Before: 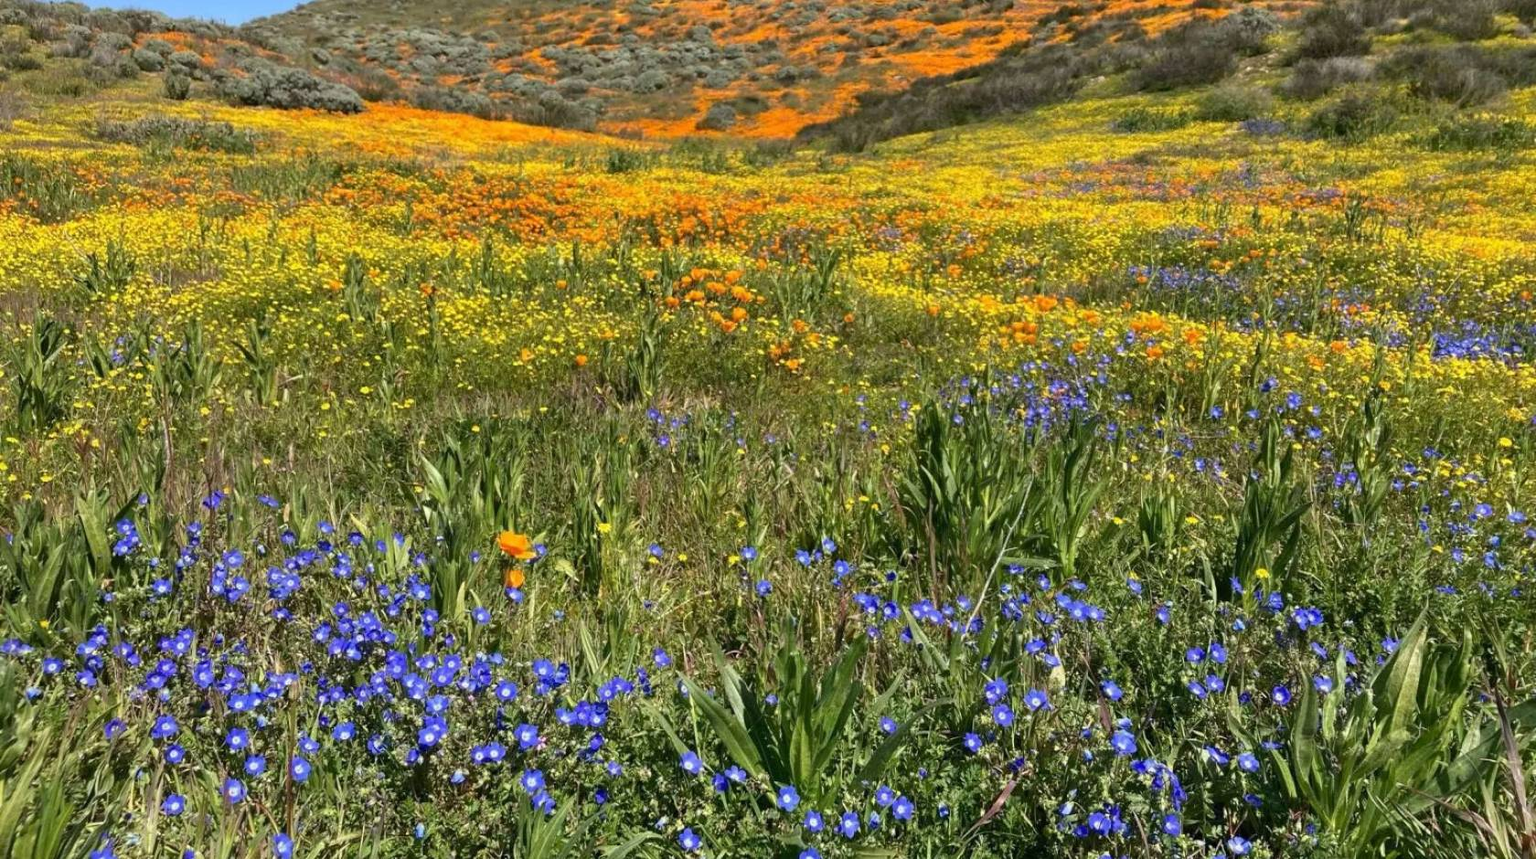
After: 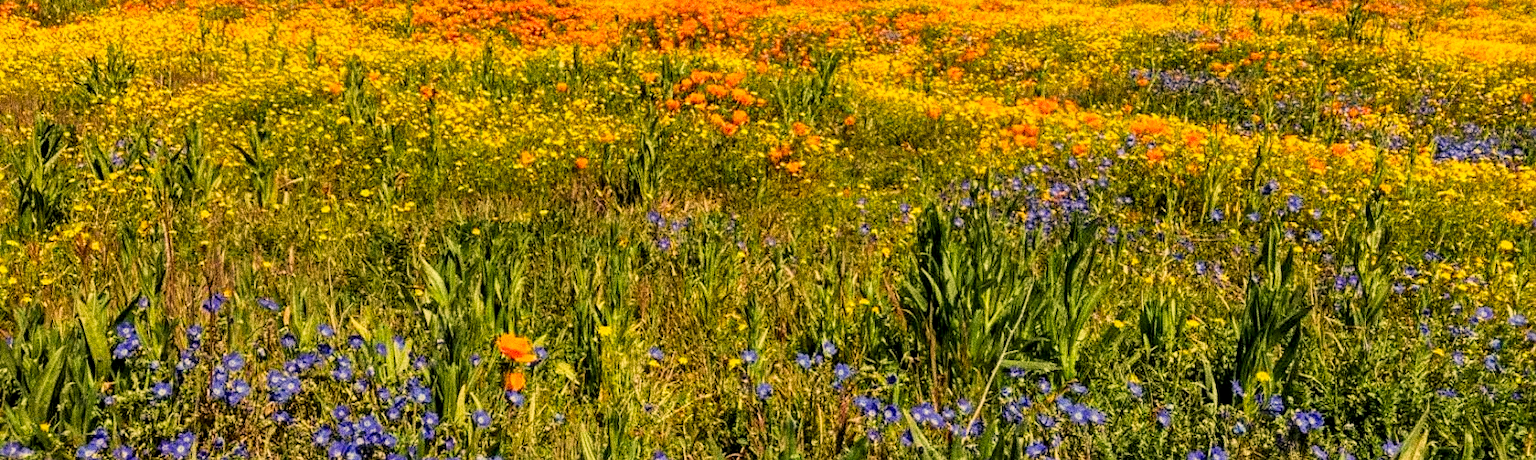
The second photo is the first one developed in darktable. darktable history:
local contrast: detail 130%
tone equalizer: on, module defaults
white balance: red 1.138, green 0.996, blue 0.812
sharpen: amount 0.2
crop and rotate: top 23.043%, bottom 23.437%
filmic rgb: black relative exposure -7.65 EV, white relative exposure 4.56 EV, hardness 3.61, contrast 1.05
color zones: curves: ch0 [(0.224, 0.526) (0.75, 0.5)]; ch1 [(0.055, 0.526) (0.224, 0.761) (0.377, 0.526) (0.75, 0.5)]
grain: strength 49.07%
